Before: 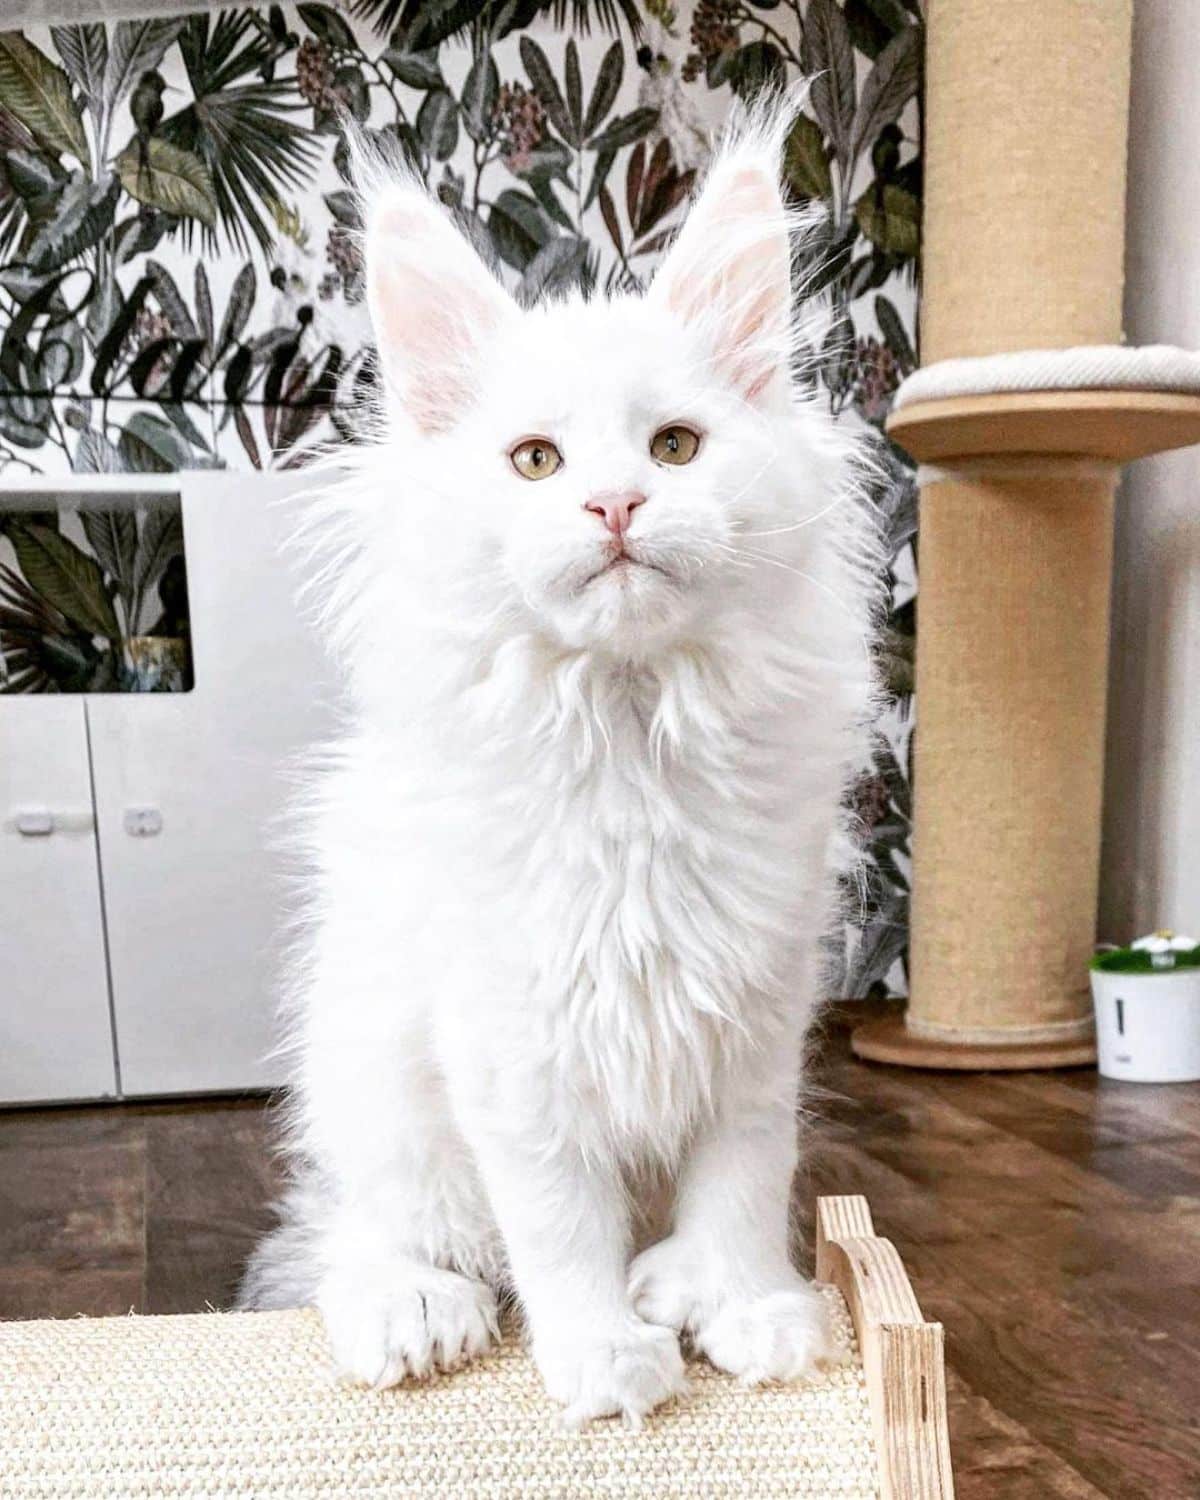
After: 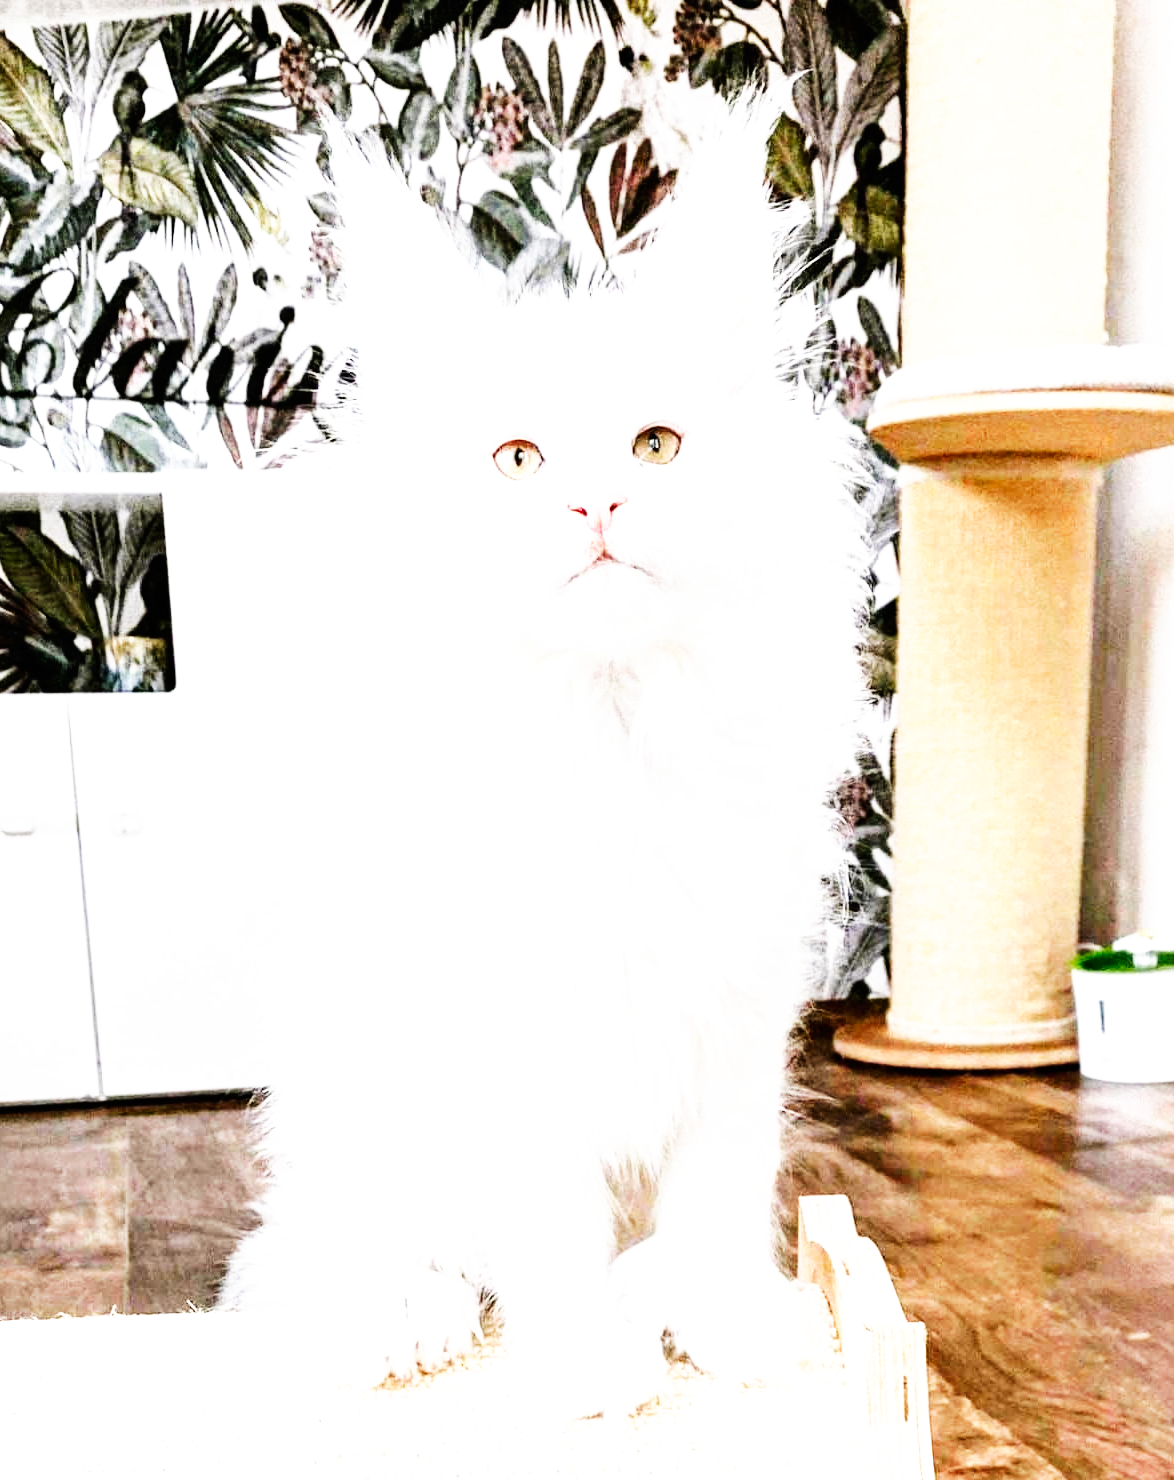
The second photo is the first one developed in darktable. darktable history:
base curve: curves: ch0 [(0, 0) (0.007, 0.004) (0.027, 0.03) (0.046, 0.07) (0.207, 0.54) (0.442, 0.872) (0.673, 0.972) (1, 1)], preserve colors none
tone equalizer: -8 EV -0.739 EV, -7 EV -0.737 EV, -6 EV -0.627 EV, -5 EV -0.381 EV, -3 EV 0.377 EV, -2 EV 0.6 EV, -1 EV 0.686 EV, +0 EV 0.772 EV
crop and rotate: left 1.565%, right 0.565%, bottom 1.293%
